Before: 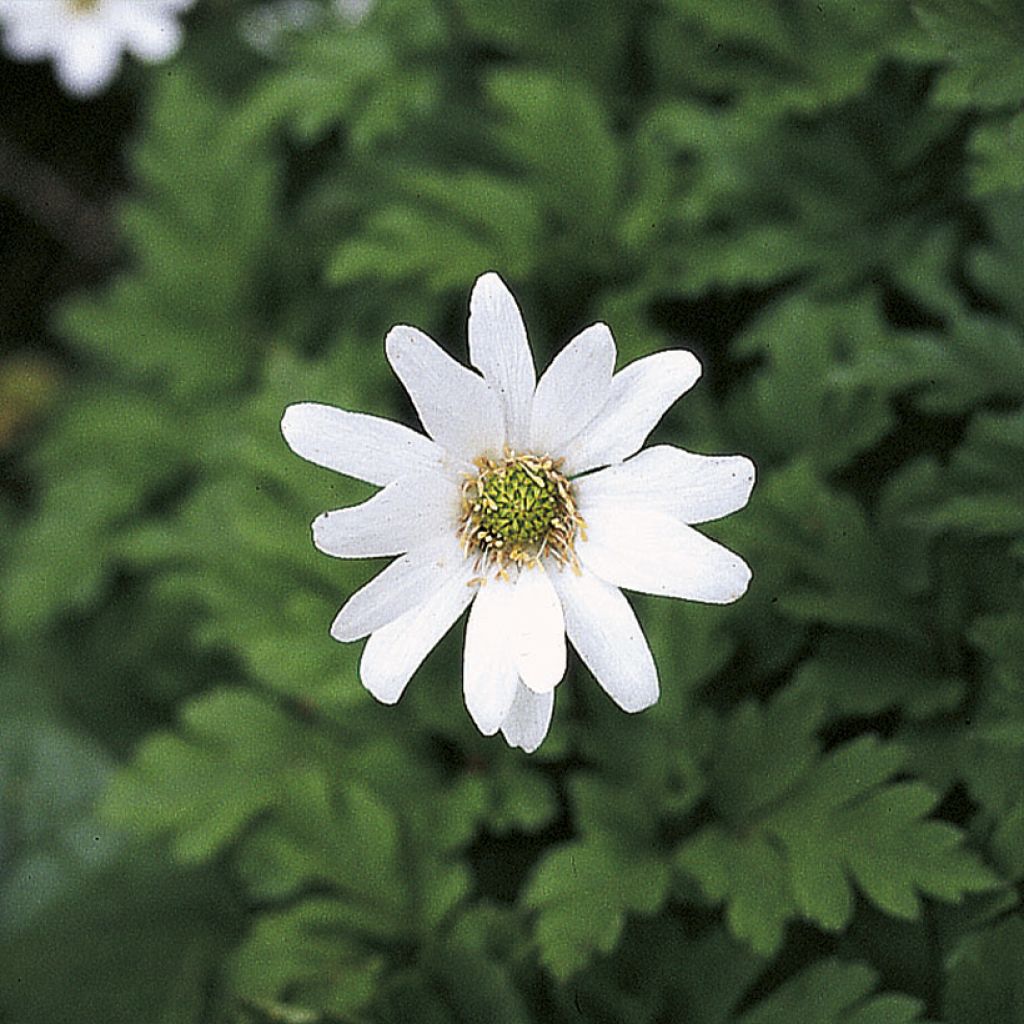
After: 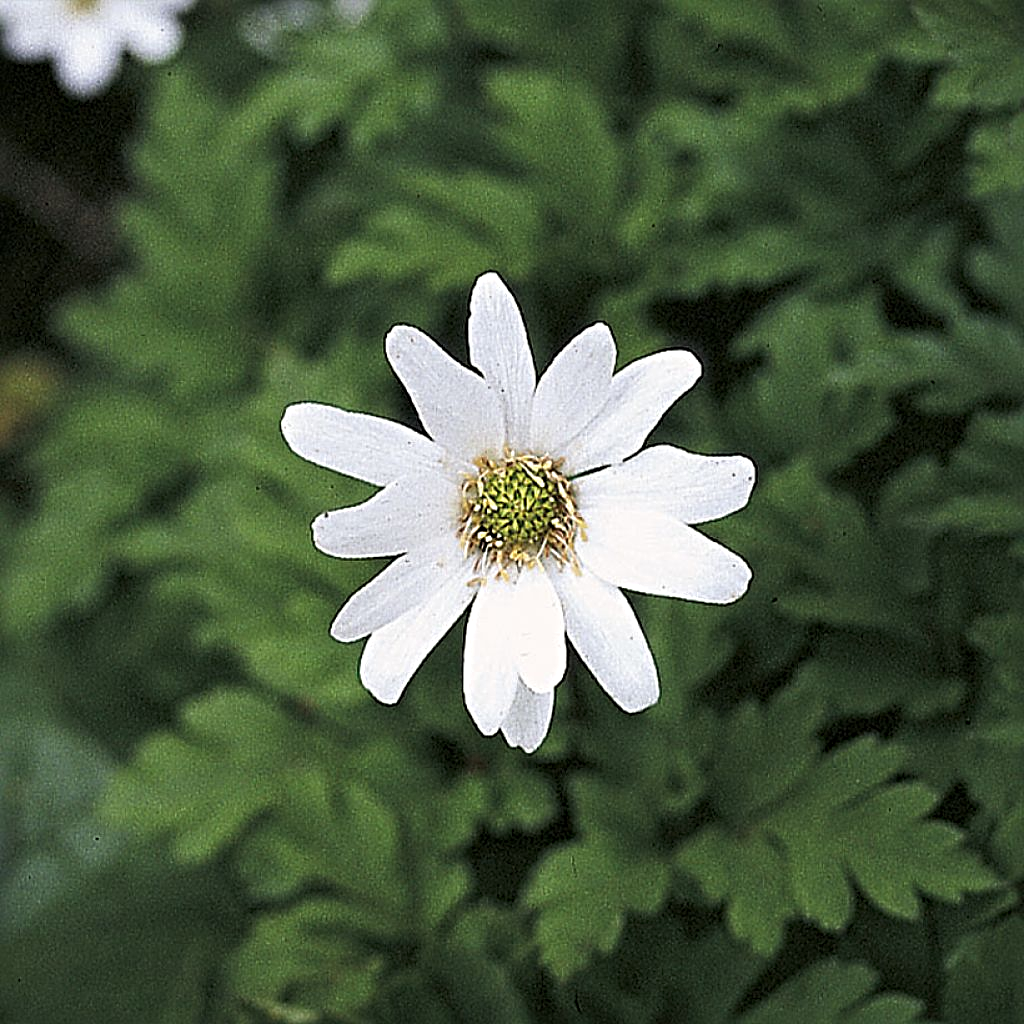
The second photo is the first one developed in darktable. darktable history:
sharpen: radius 4.923
